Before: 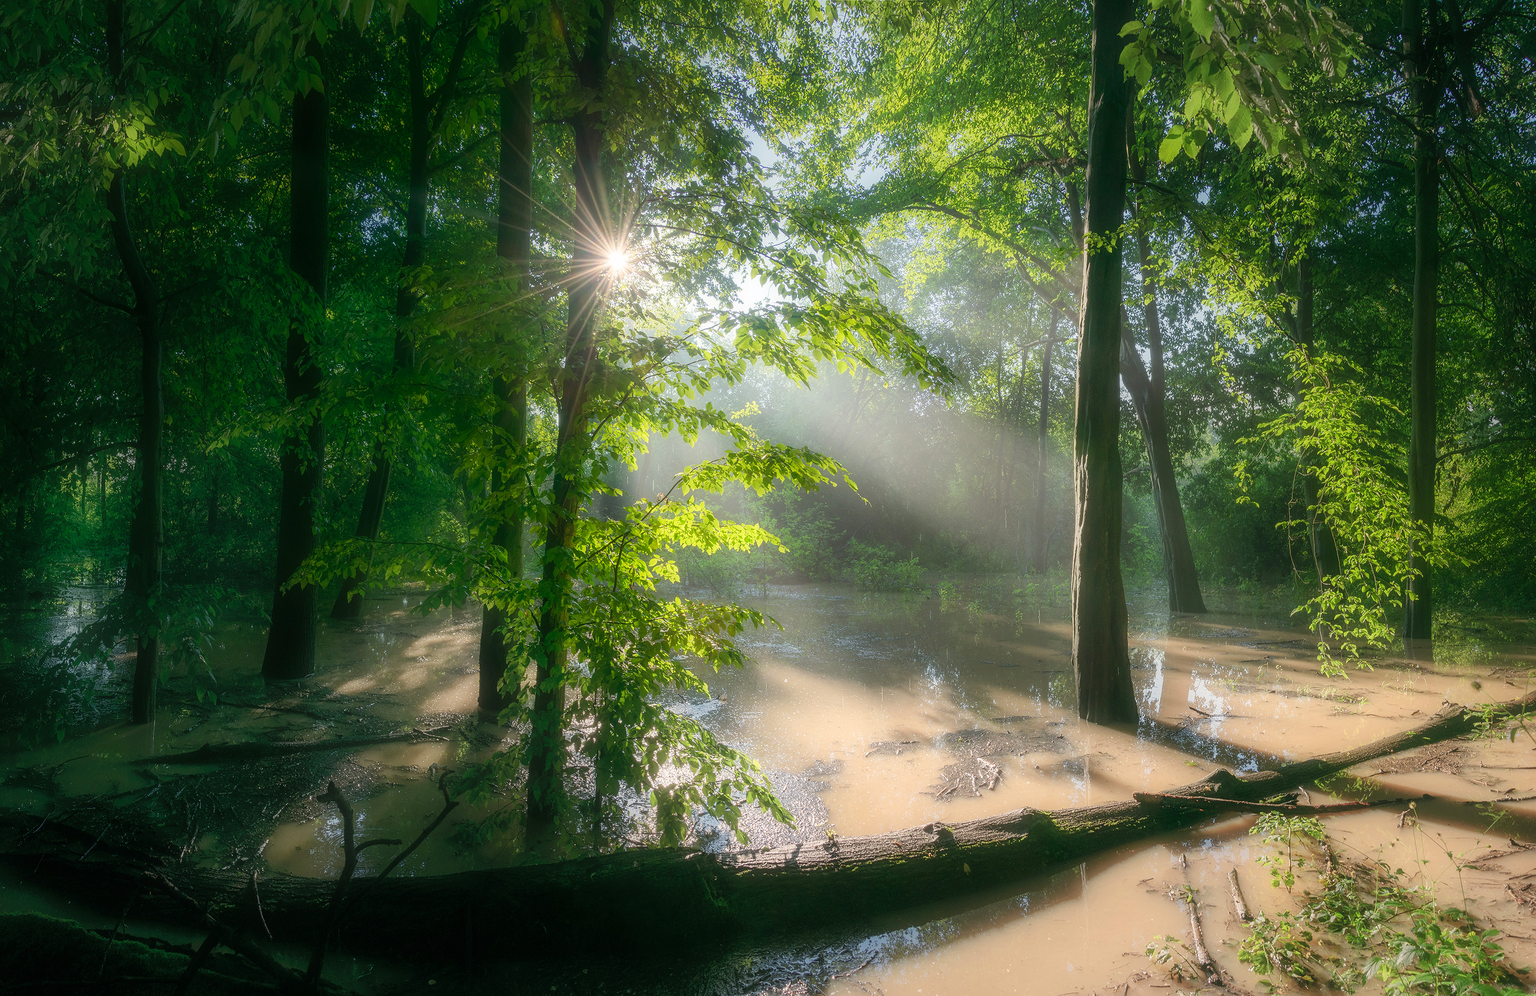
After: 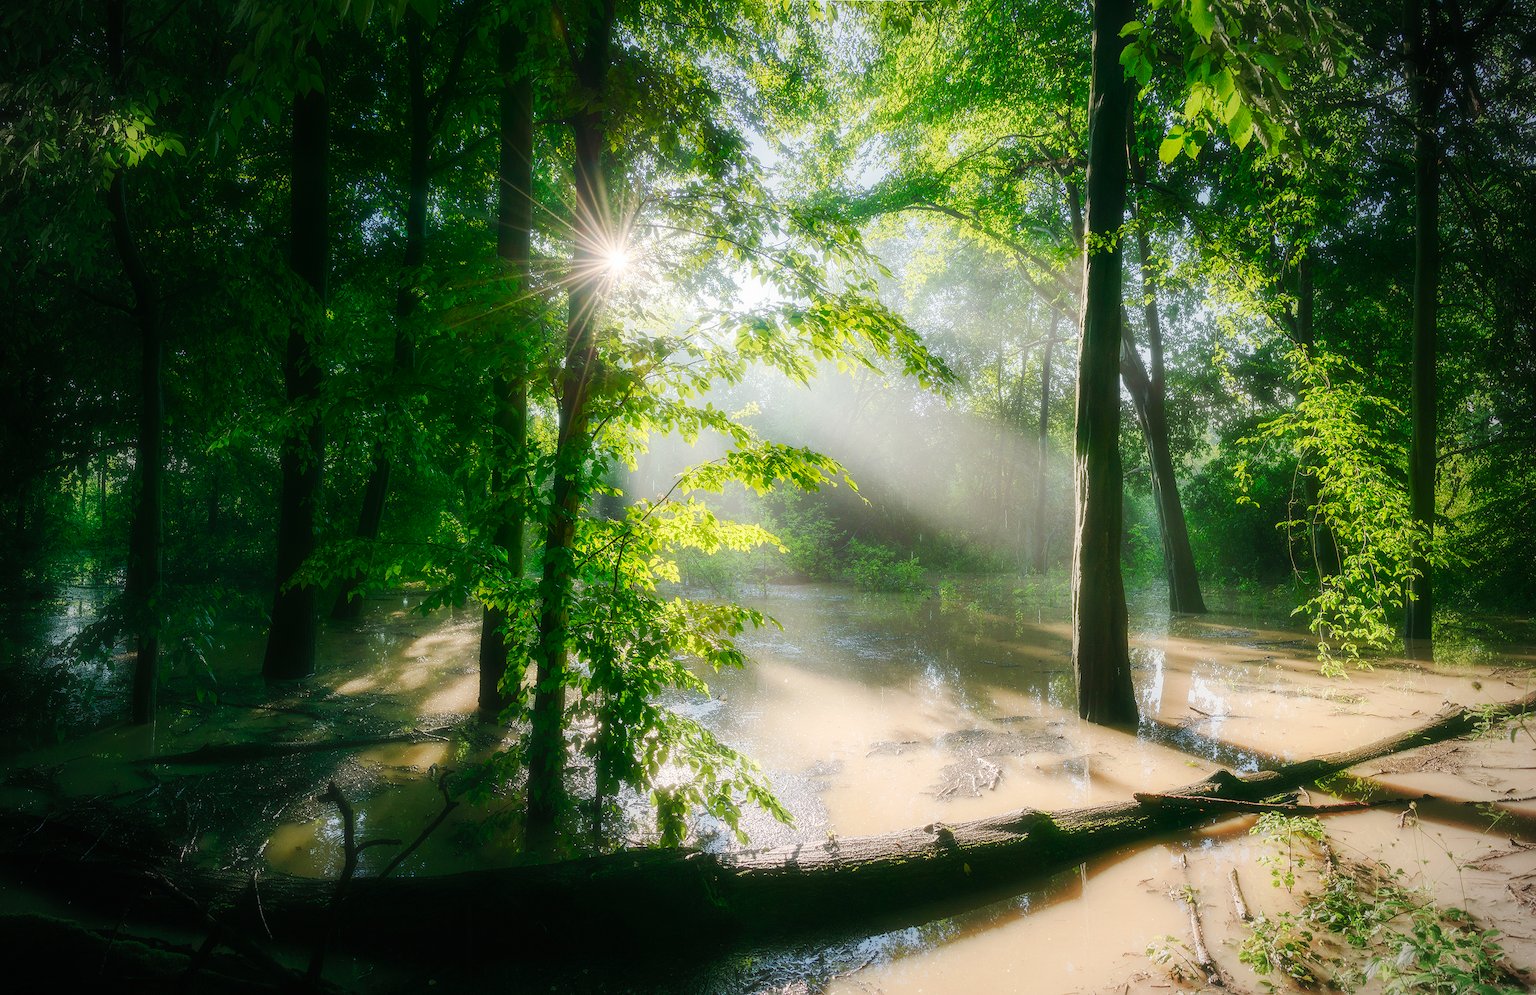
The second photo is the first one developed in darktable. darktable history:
color balance rgb: perceptual saturation grading › global saturation 20%, perceptual saturation grading › highlights -25%, perceptual saturation grading › shadows 25%
tone curve: curves: ch0 [(0, 0) (0.003, 0.008) (0.011, 0.011) (0.025, 0.018) (0.044, 0.028) (0.069, 0.039) (0.1, 0.056) (0.136, 0.081) (0.177, 0.118) (0.224, 0.164) (0.277, 0.223) (0.335, 0.3) (0.399, 0.399) (0.468, 0.51) (0.543, 0.618) (0.623, 0.71) (0.709, 0.79) (0.801, 0.865) (0.898, 0.93) (1, 1)], preserve colors none
haze removal: strength -0.1, adaptive false
vignetting: width/height ratio 1.094
